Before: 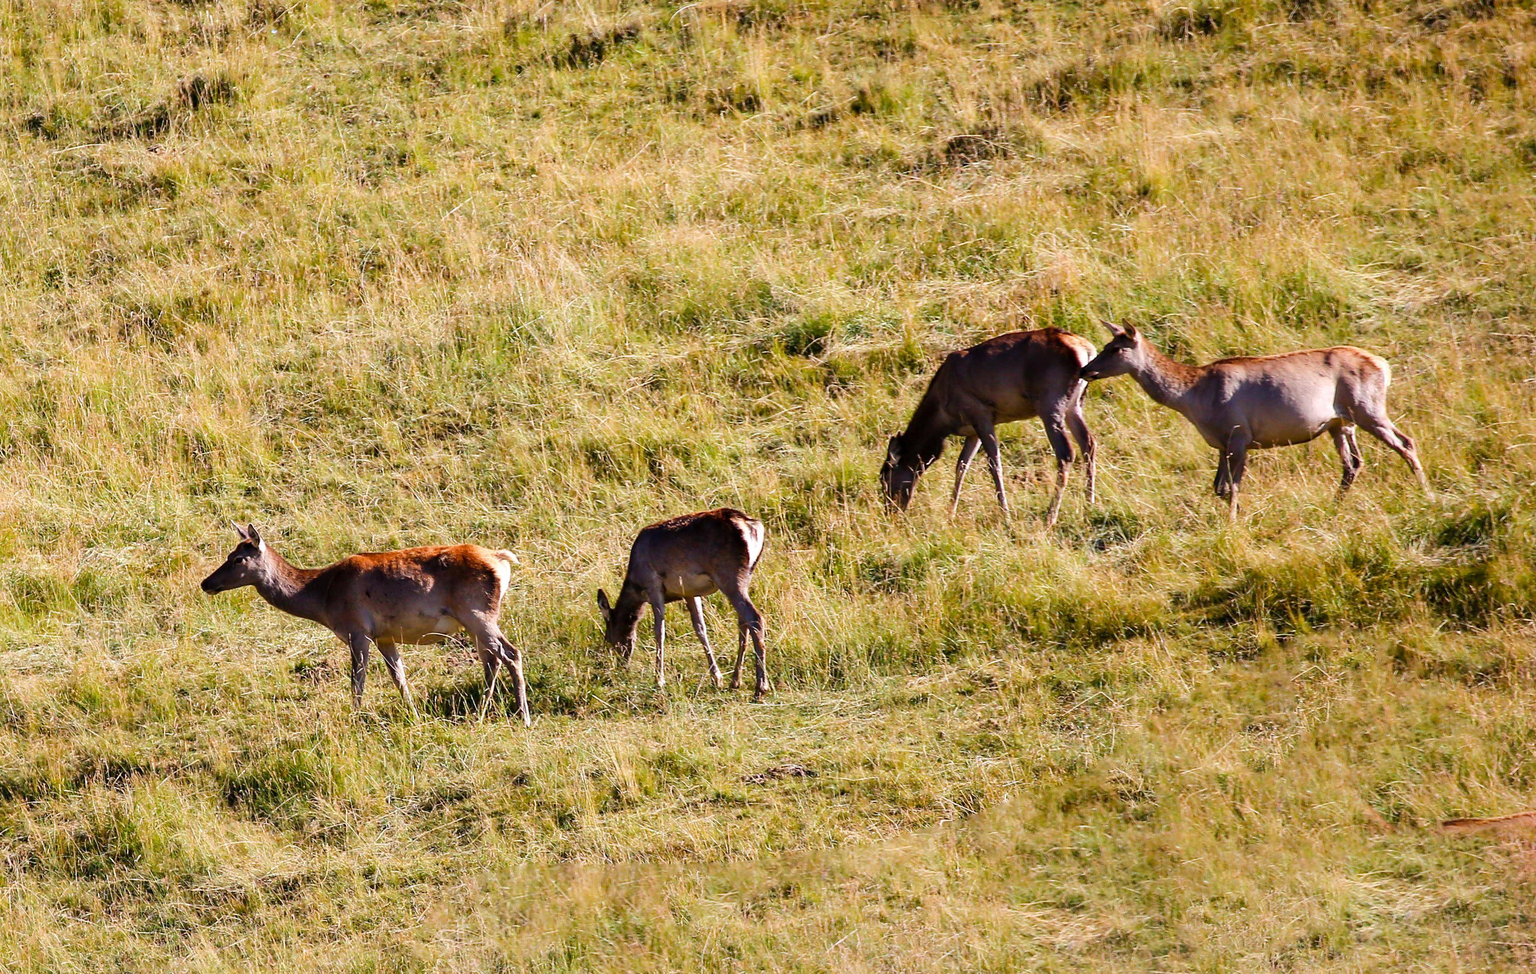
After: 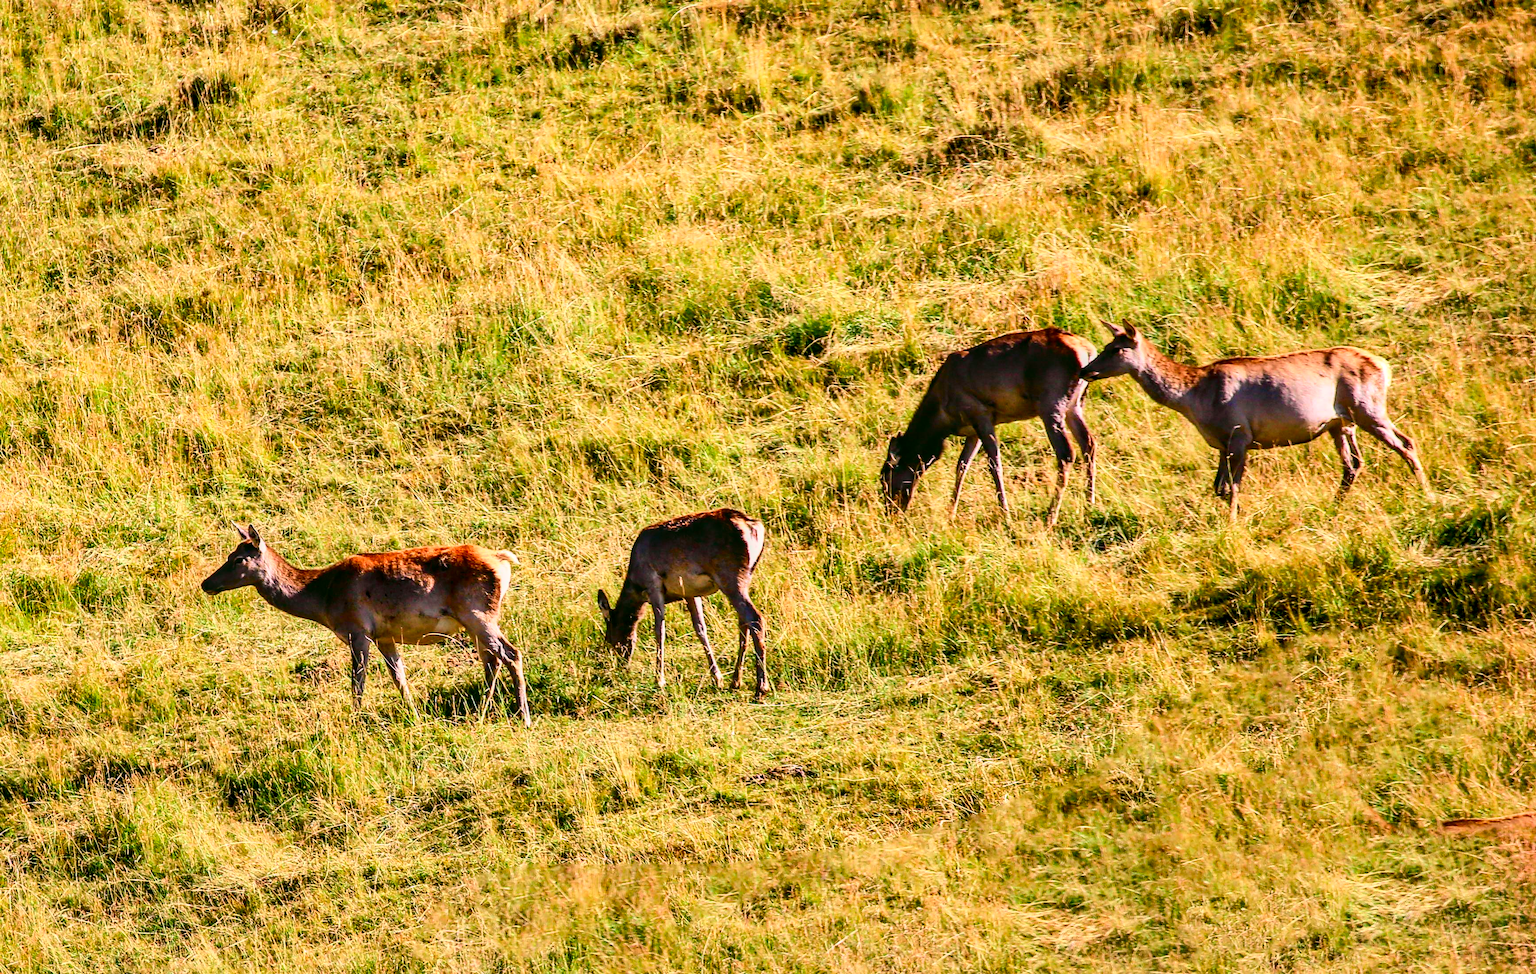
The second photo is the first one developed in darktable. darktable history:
color correction: highlights a* 4.54, highlights b* 4.96, shadows a* -8.29, shadows b* 4.59
local contrast: detail 130%
shadows and highlights: soften with gaussian
tone curve: curves: ch0 [(0, 0.003) (0.044, 0.032) (0.12, 0.089) (0.19, 0.164) (0.269, 0.269) (0.473, 0.533) (0.595, 0.695) (0.718, 0.823) (0.855, 0.931) (1, 0.982)]; ch1 [(0, 0) (0.243, 0.245) (0.427, 0.387) (0.493, 0.481) (0.501, 0.5) (0.521, 0.528) (0.554, 0.586) (0.607, 0.655) (0.671, 0.735) (0.796, 0.85) (1, 1)]; ch2 [(0, 0) (0.249, 0.216) (0.357, 0.317) (0.448, 0.432) (0.478, 0.492) (0.498, 0.499) (0.517, 0.519) (0.537, 0.57) (0.569, 0.623) (0.61, 0.663) (0.706, 0.75) (0.808, 0.809) (0.991, 0.968)], color space Lab, independent channels, preserve colors none
